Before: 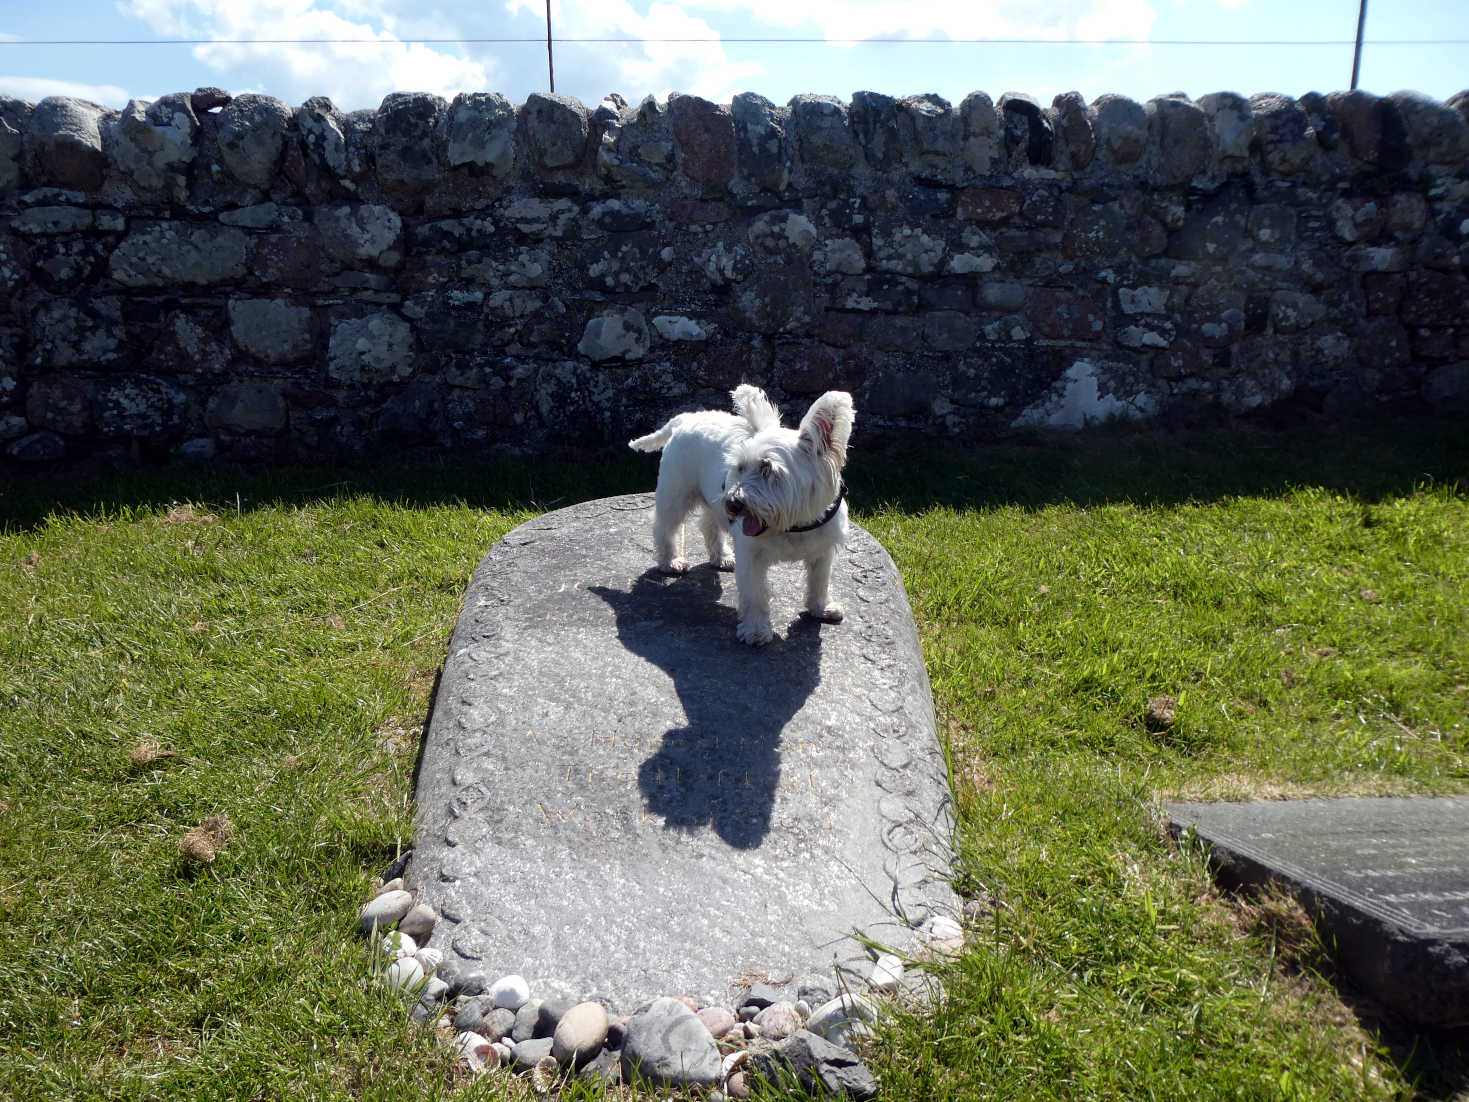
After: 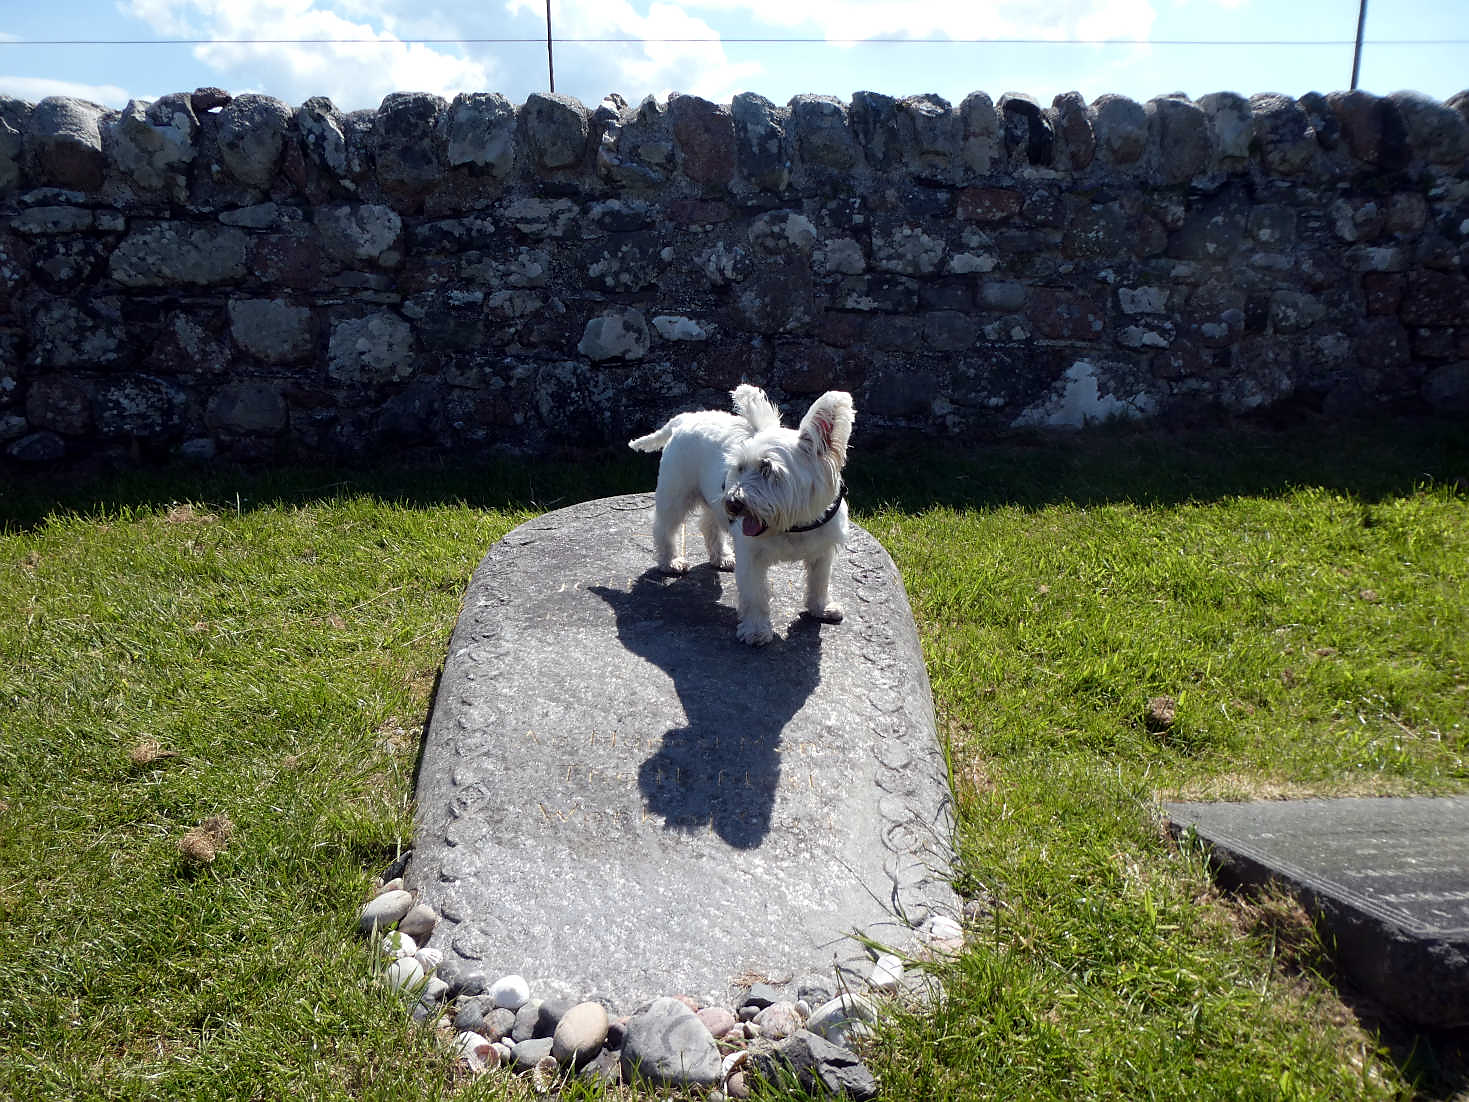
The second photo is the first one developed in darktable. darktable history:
sharpen: radius 1.034, threshold 0.997
